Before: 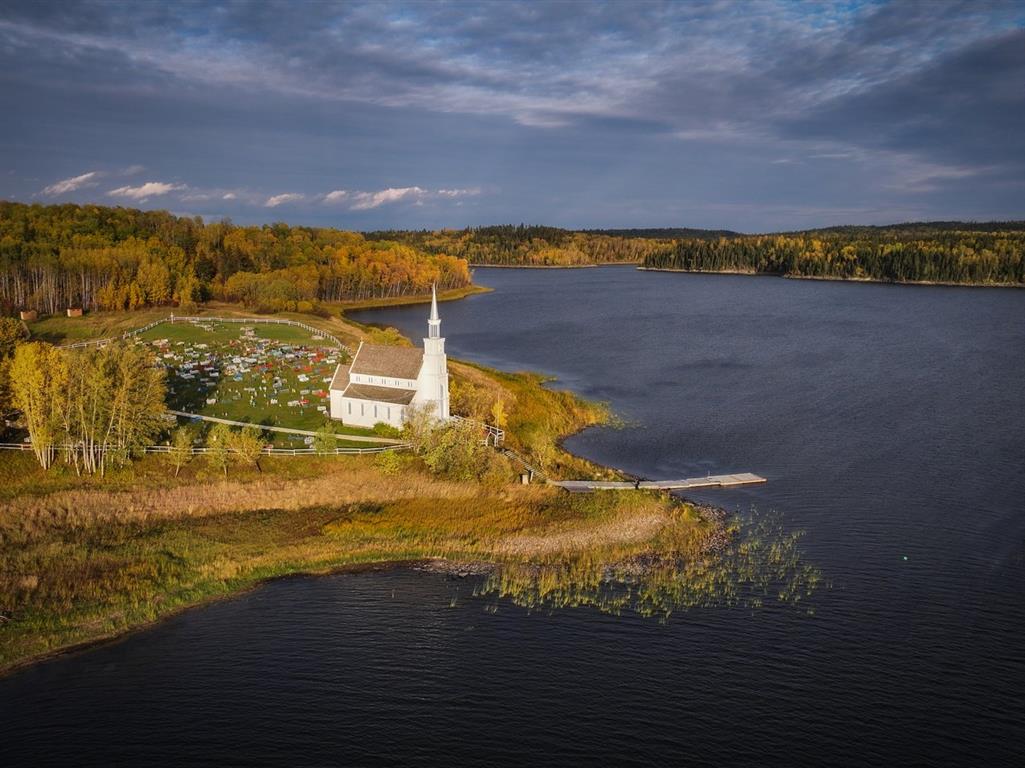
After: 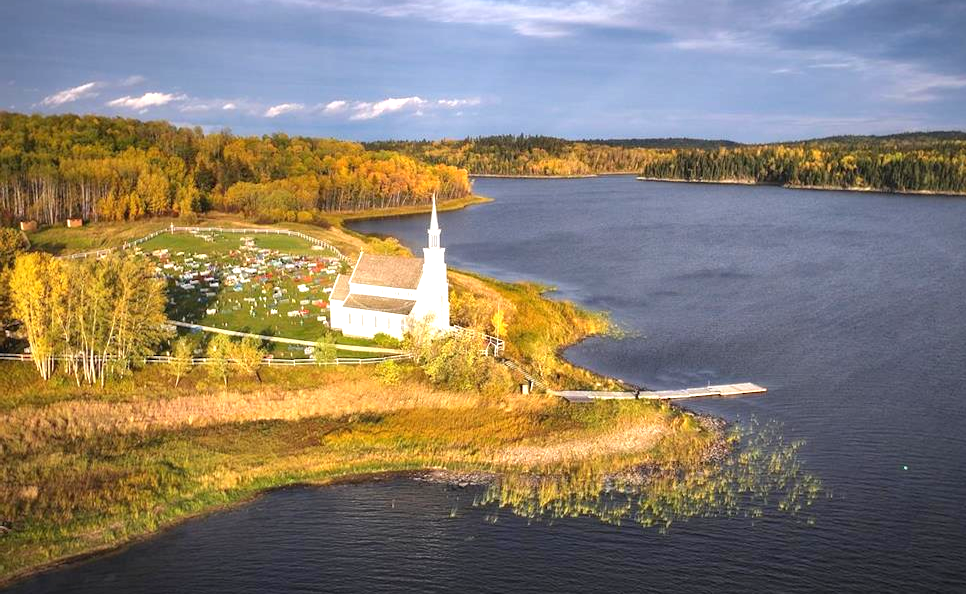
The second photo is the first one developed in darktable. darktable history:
exposure: black level correction 0, exposure 1.199 EV, compensate highlight preservation false
crop and rotate: angle 0.053°, top 11.739%, right 5.614%, bottom 10.754%
